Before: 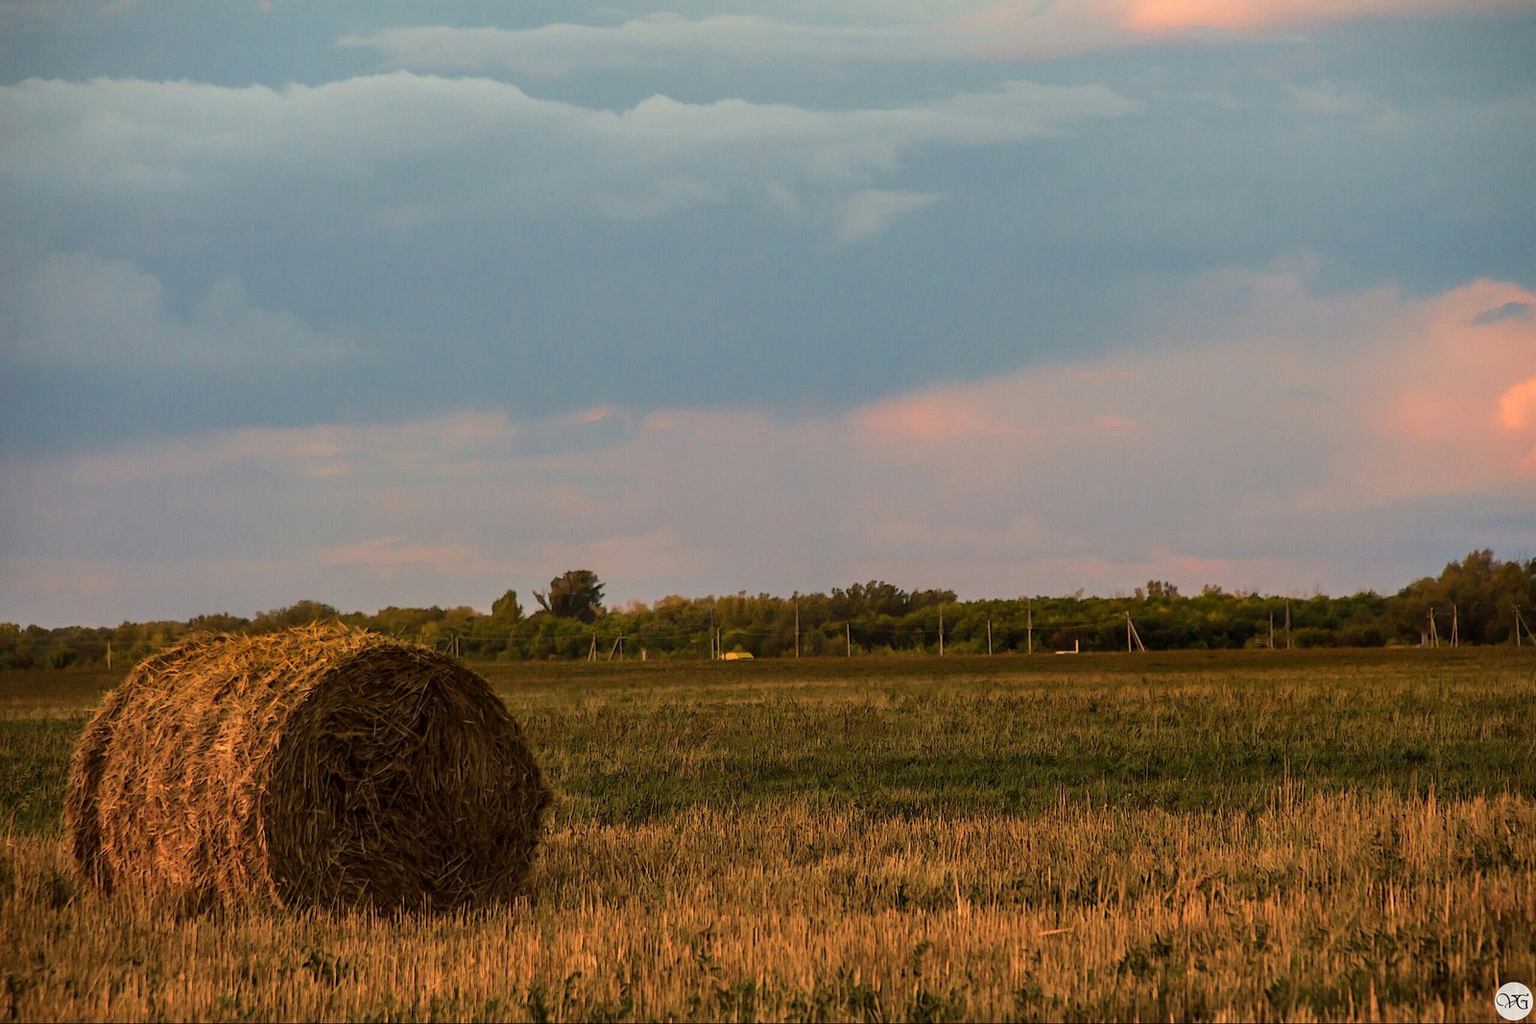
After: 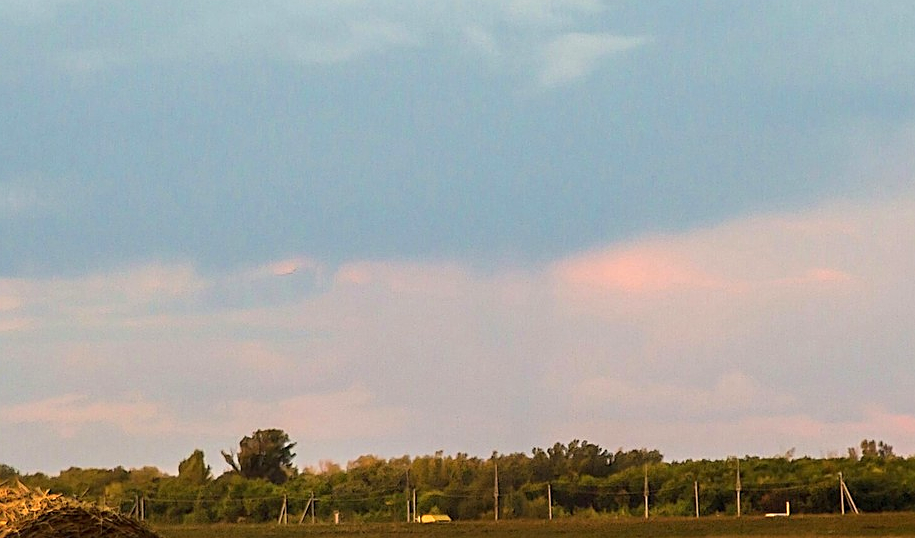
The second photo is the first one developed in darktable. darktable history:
exposure: black level correction 0, exposure 0.7 EV, compensate exposure bias true, compensate highlight preservation false
sharpen: on, module defaults
crop: left 20.932%, top 15.471%, right 21.848%, bottom 34.081%
